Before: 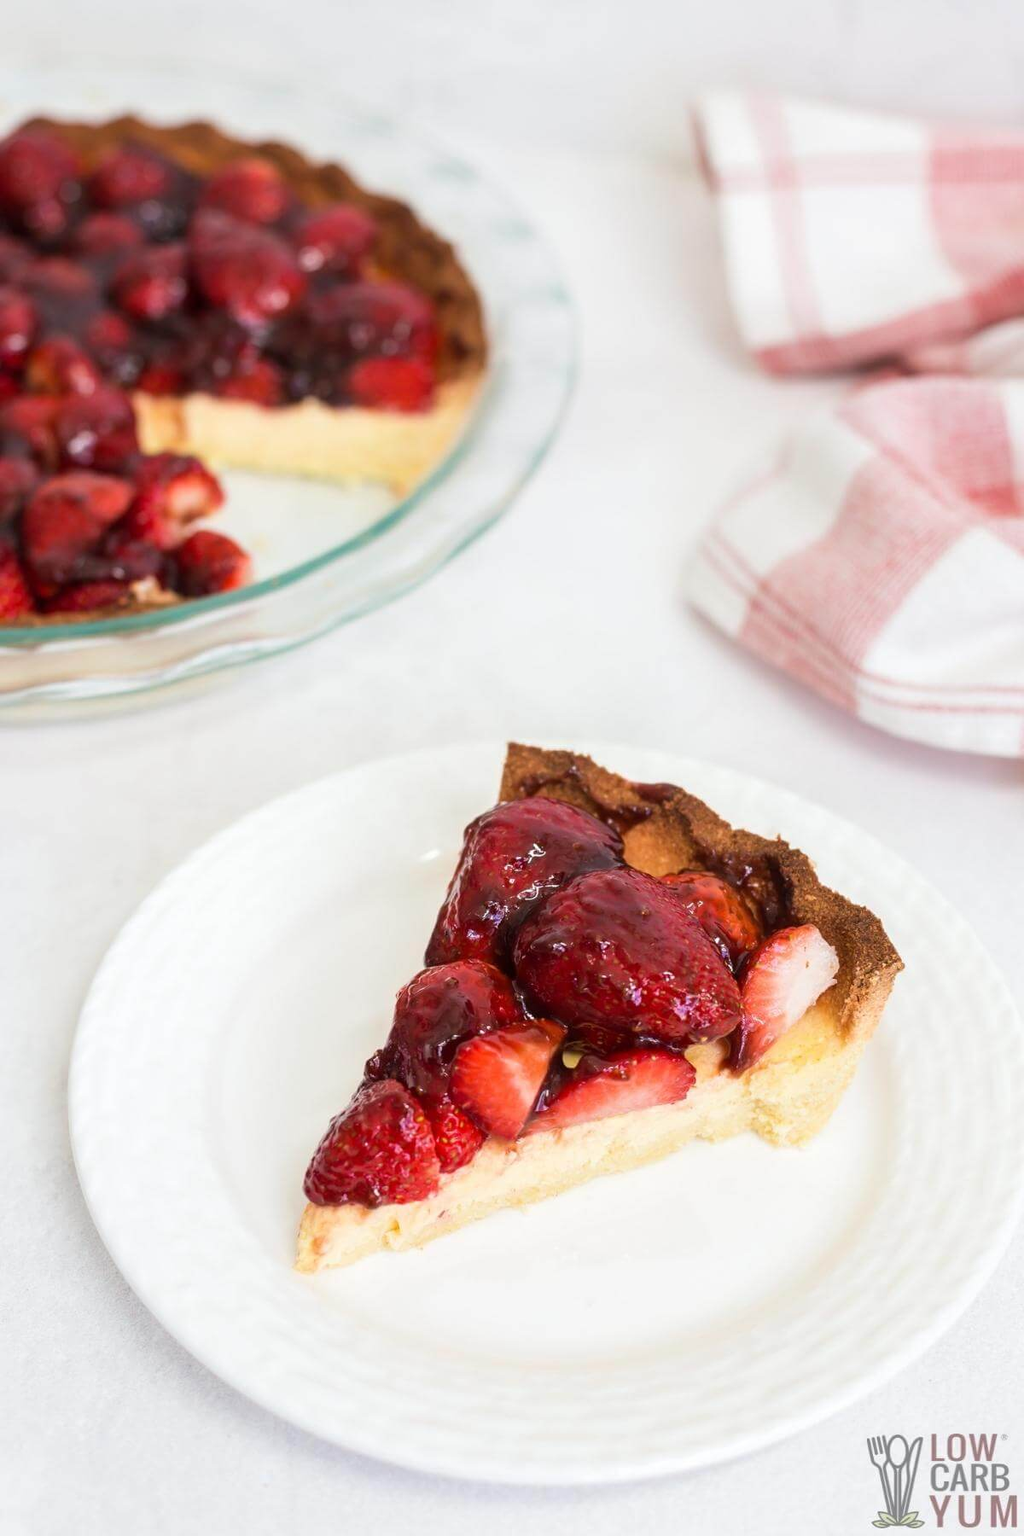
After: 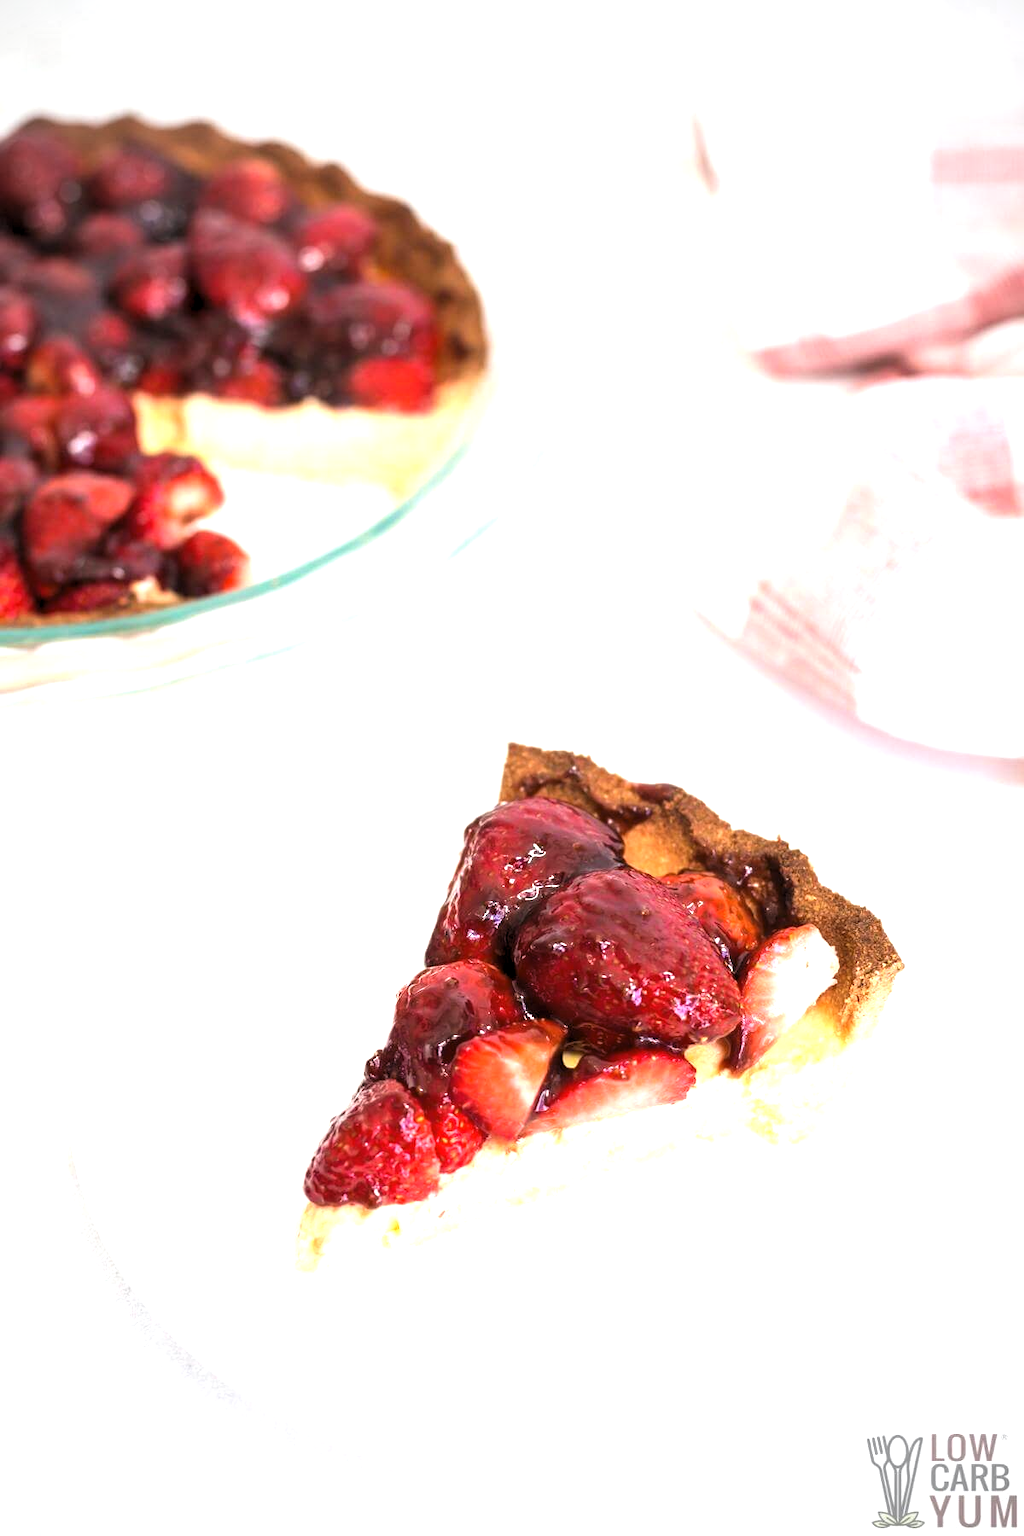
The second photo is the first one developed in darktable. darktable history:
levels: mode automatic, black 0.023%, white 99.97%, levels [0.062, 0.494, 0.925]
vignetting: fall-off start 74.49%, fall-off radius 65.9%, brightness -0.628, saturation -0.68
exposure: exposure 1 EV, compensate highlight preservation false
